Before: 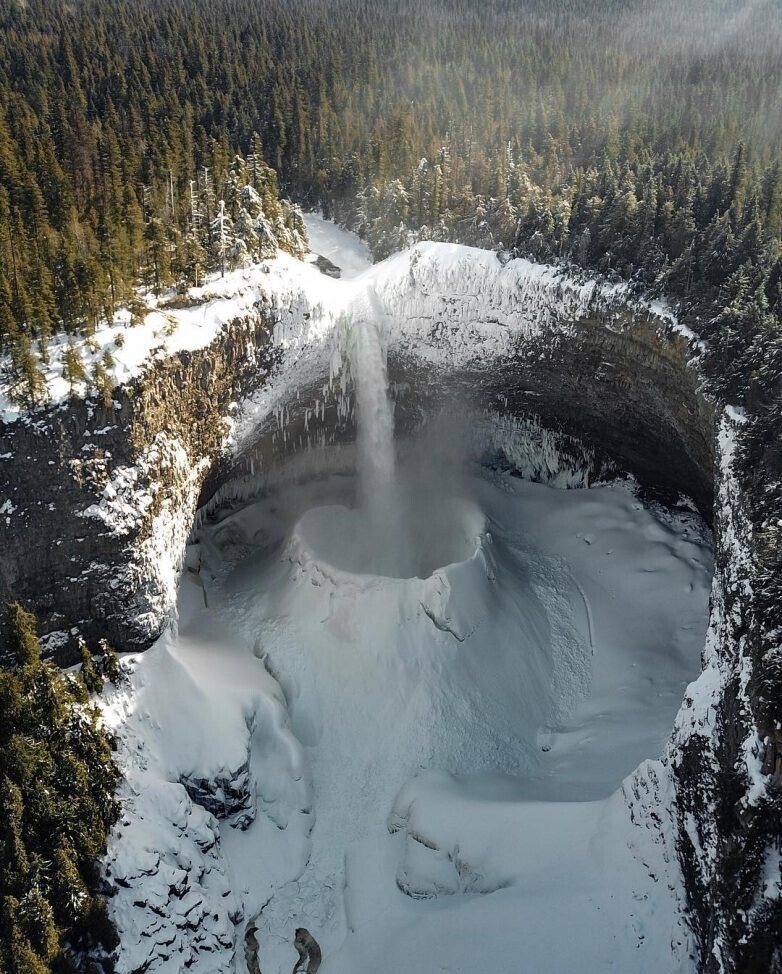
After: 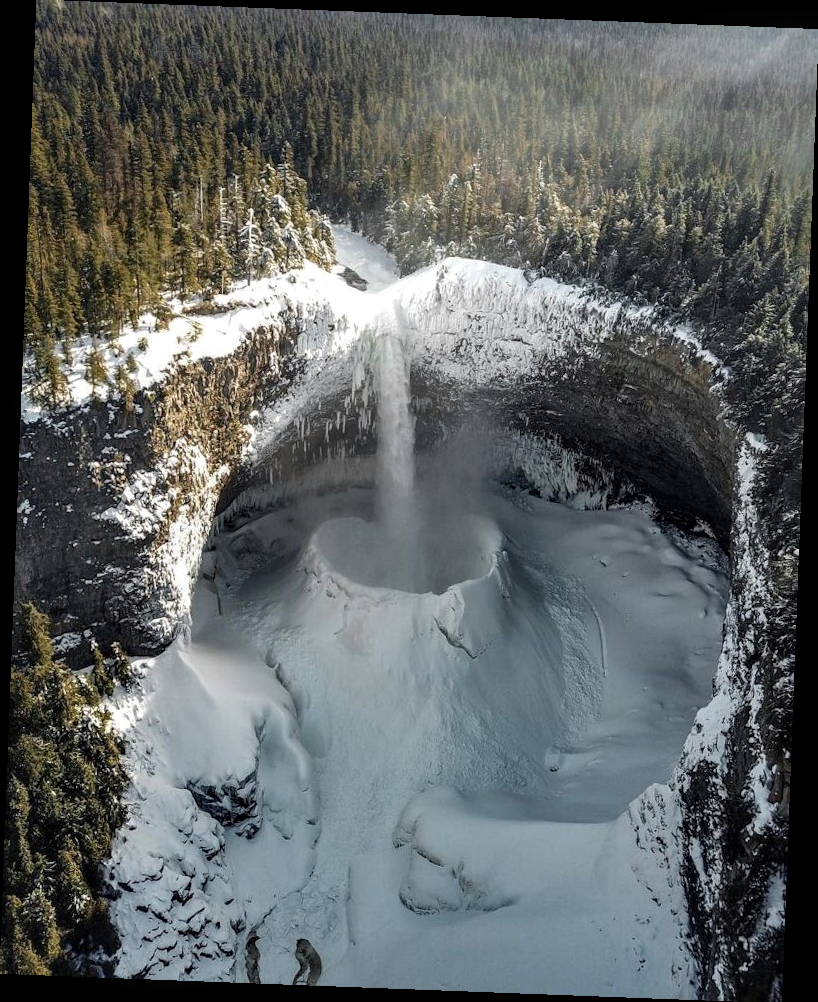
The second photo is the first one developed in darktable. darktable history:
rotate and perspective: rotation 2.17°, automatic cropping off
local contrast: detail 130%
